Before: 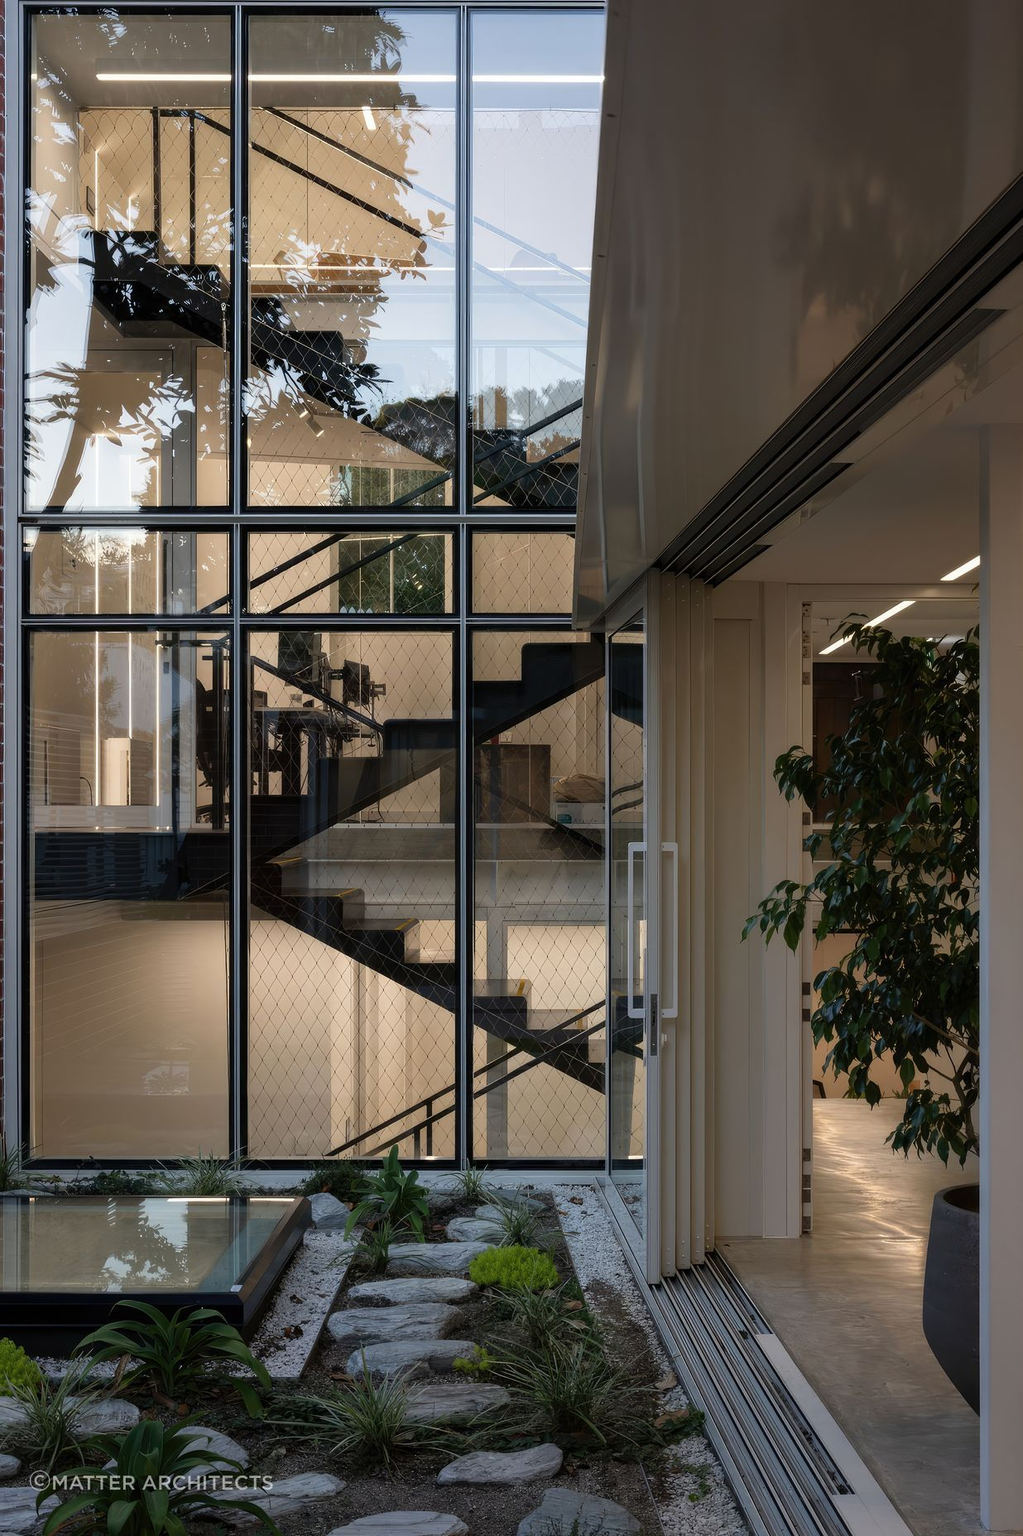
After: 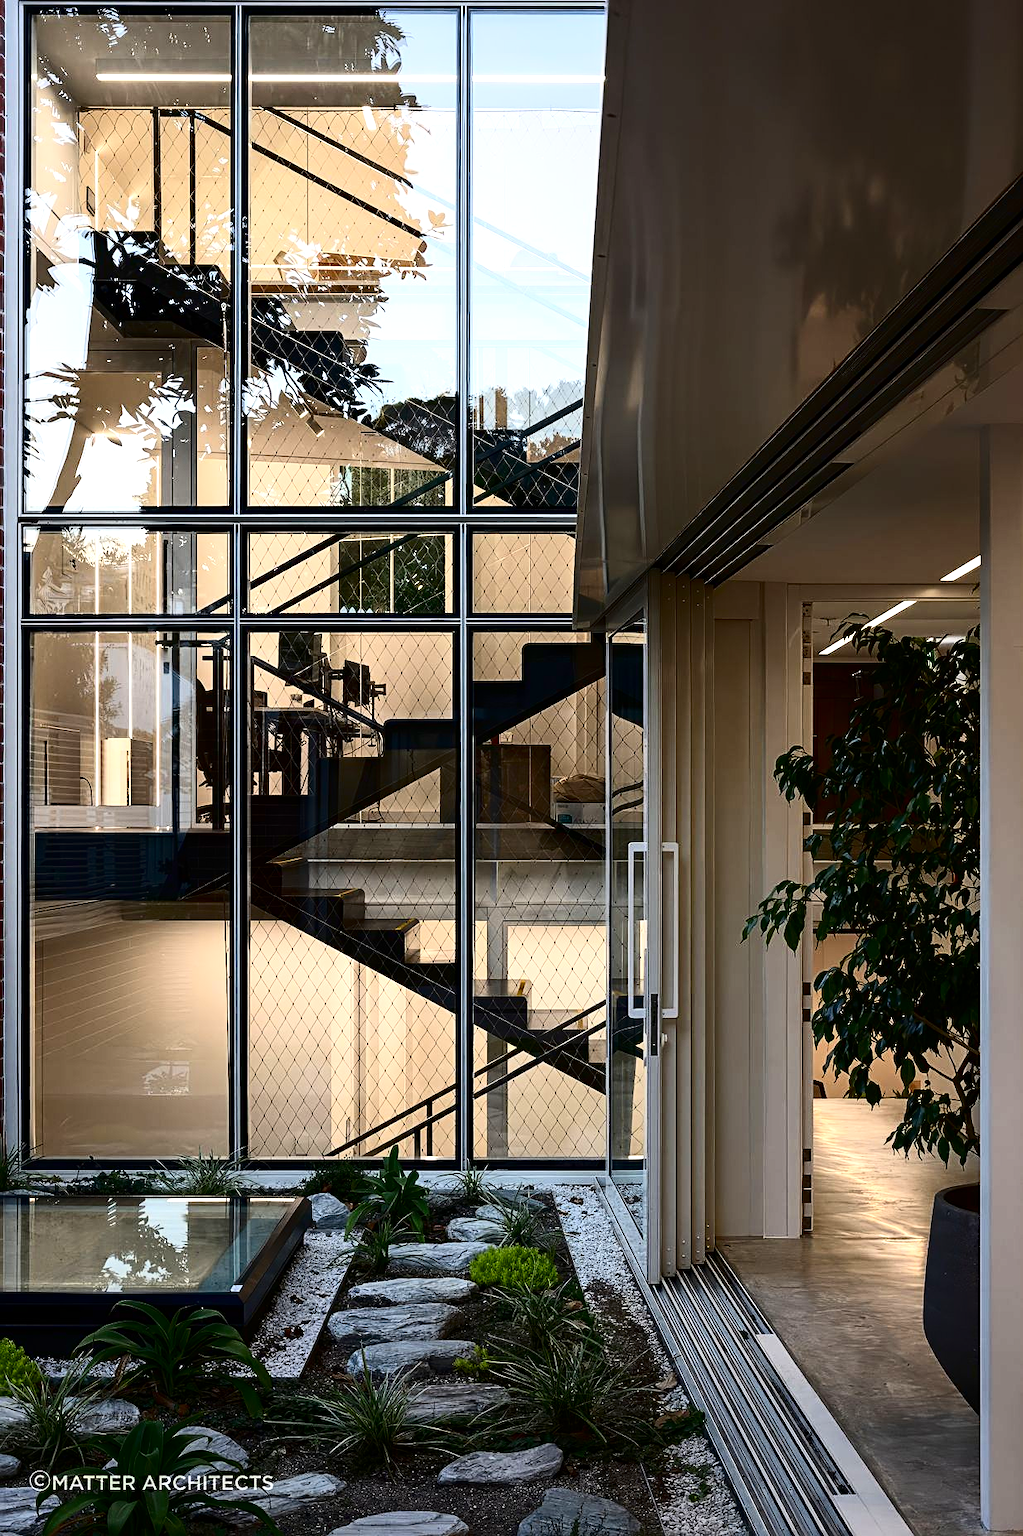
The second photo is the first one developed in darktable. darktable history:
sharpen: radius 2.755
contrast brightness saturation: contrast 0.328, brightness -0.072, saturation 0.167
exposure: black level correction 0, exposure 0.596 EV, compensate highlight preservation false
